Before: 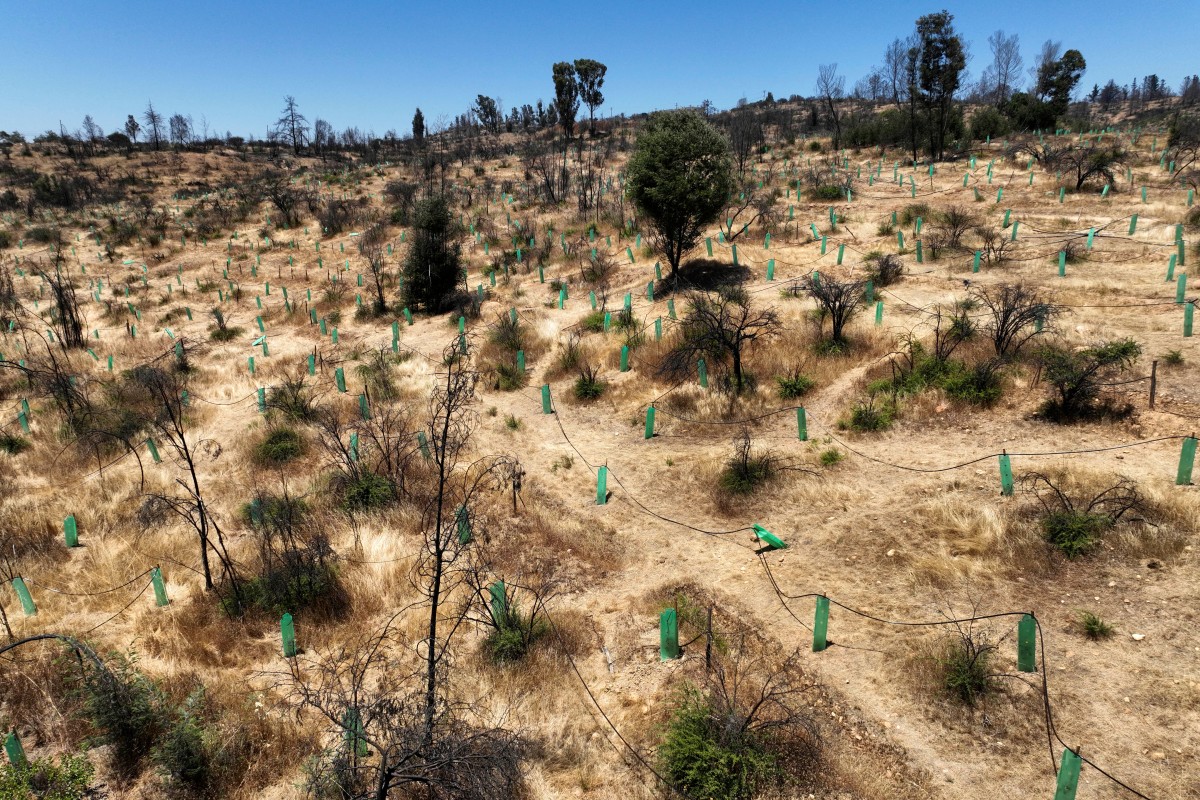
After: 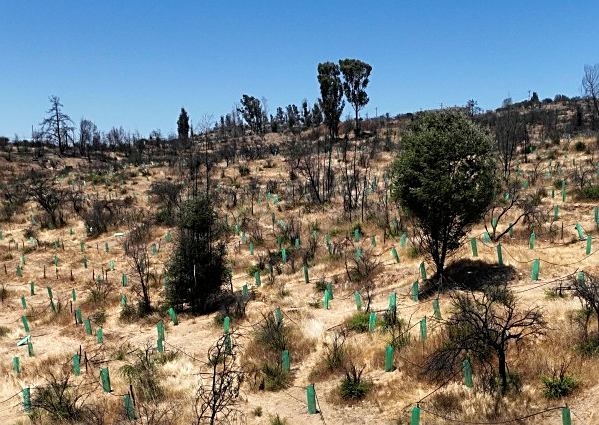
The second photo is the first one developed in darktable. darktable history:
crop: left 19.587%, right 30.465%, bottom 46.755%
sharpen: on, module defaults
